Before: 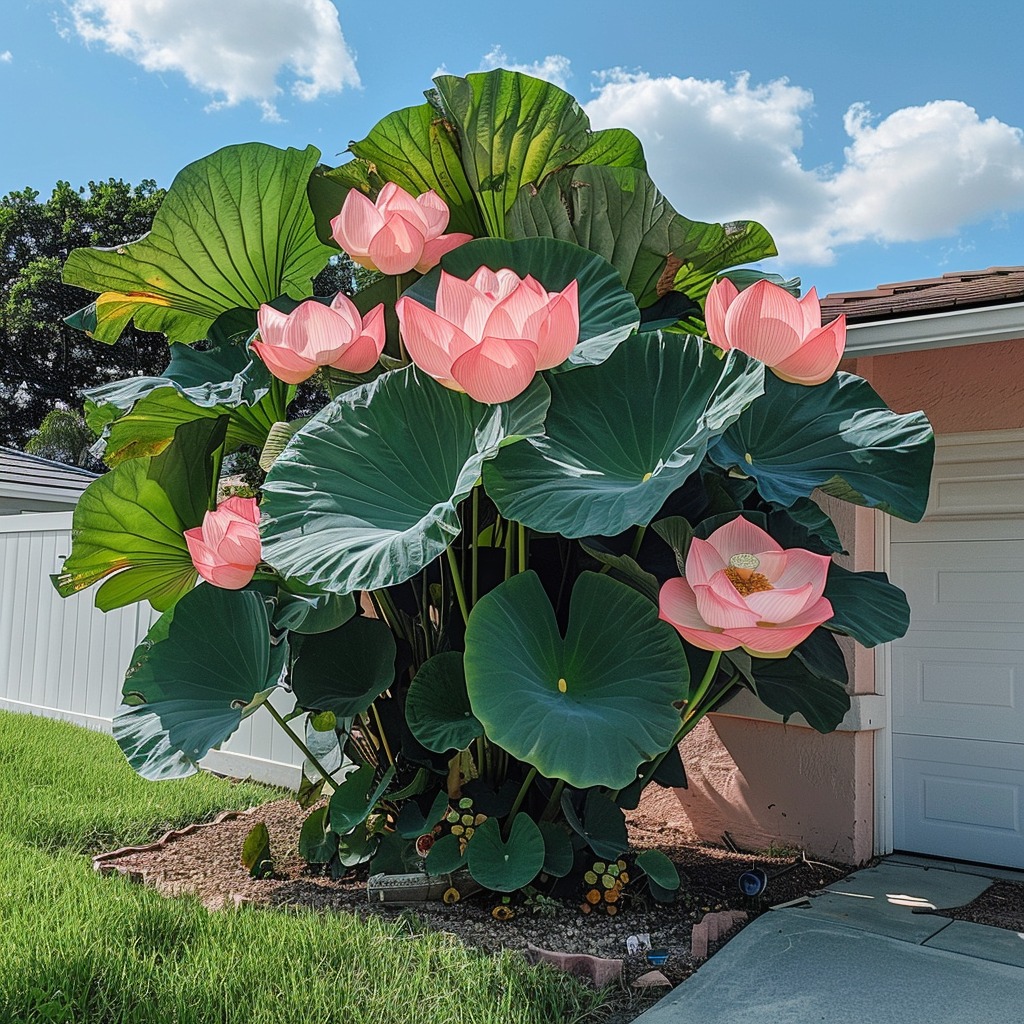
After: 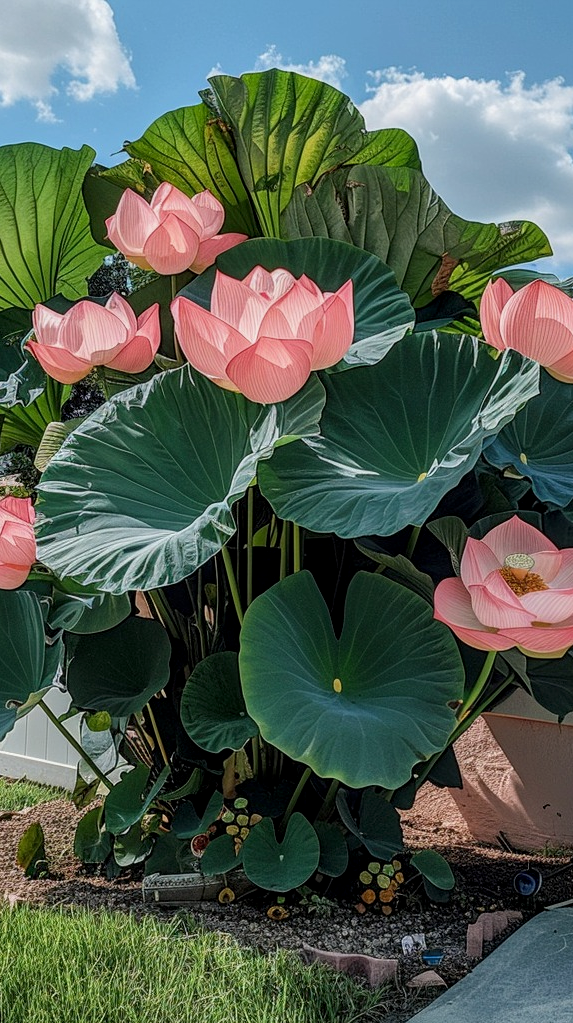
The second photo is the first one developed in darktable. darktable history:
crop: left 22.036%, right 21.998%, bottom 0.002%
local contrast: on, module defaults
exposure: black level correction 0.001, exposure -0.197 EV, compensate highlight preservation false
